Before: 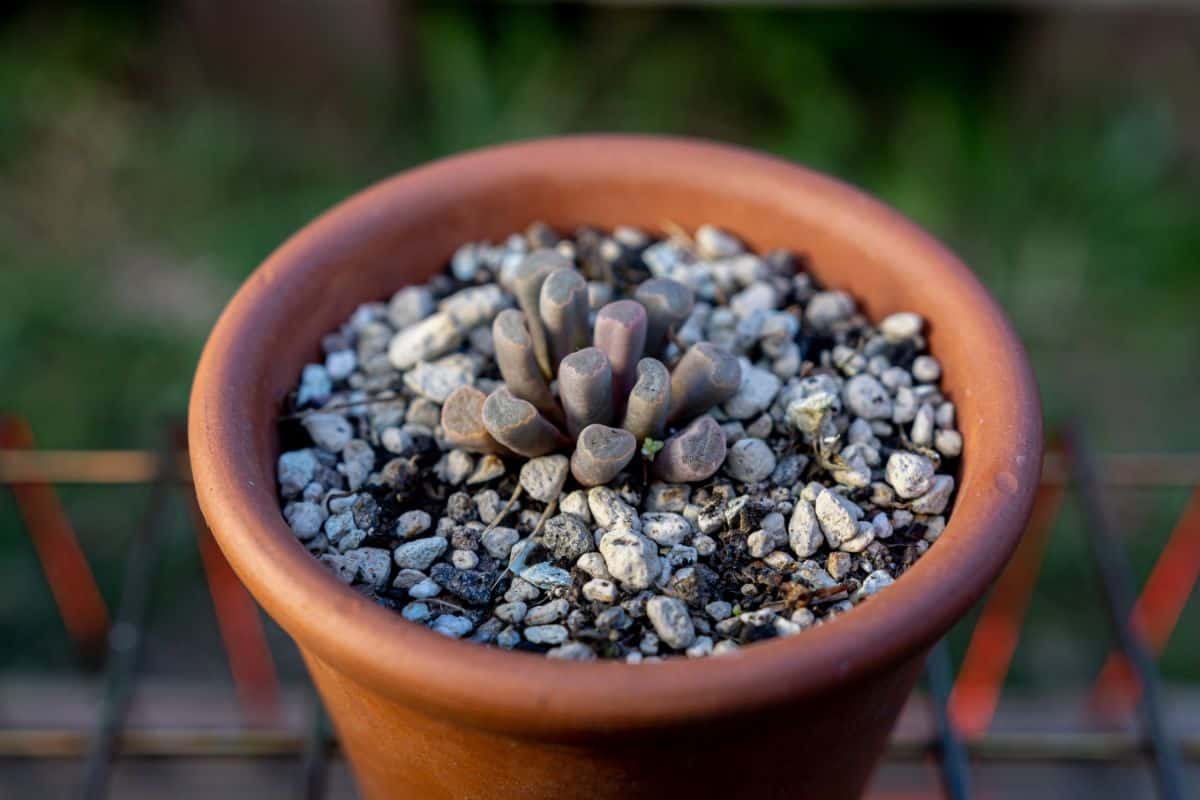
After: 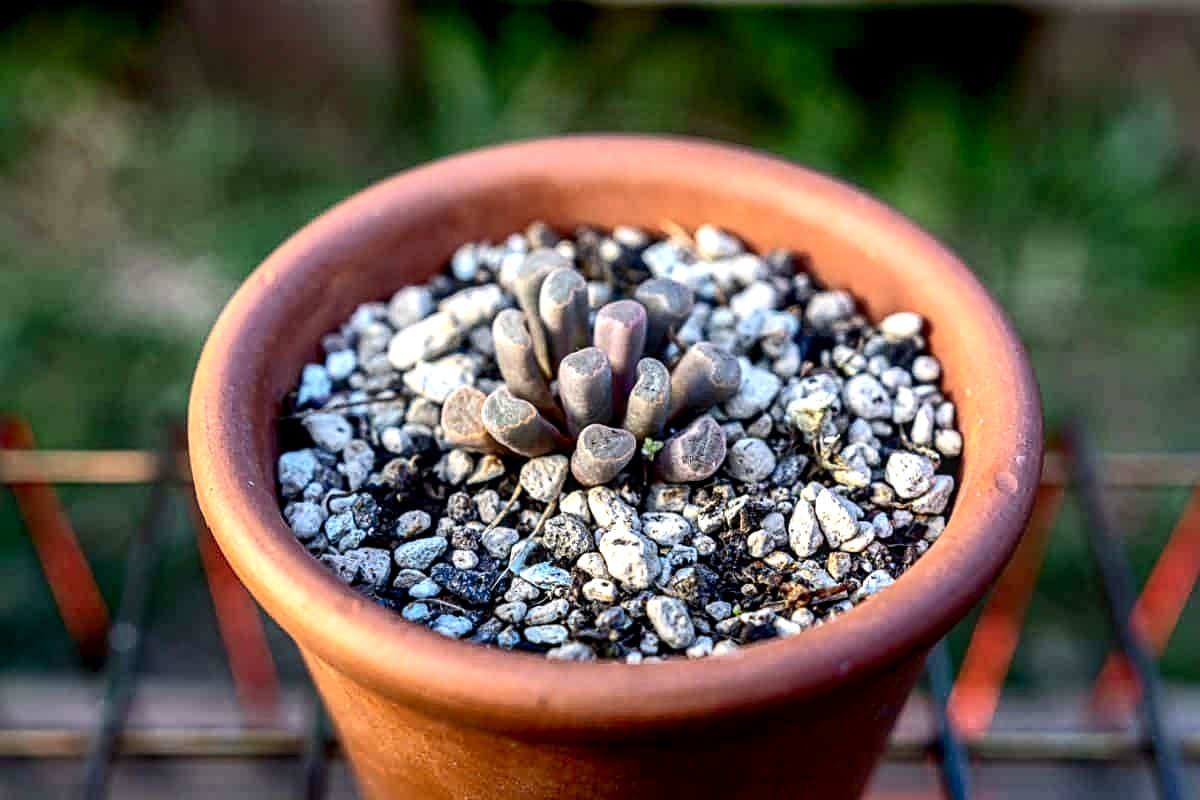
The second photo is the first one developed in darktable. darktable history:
shadows and highlights: on, module defaults
exposure: exposure 0.606 EV, compensate highlight preservation false
local contrast: highlights 58%, detail 146%
sharpen: on, module defaults
contrast brightness saturation: contrast 0.277
